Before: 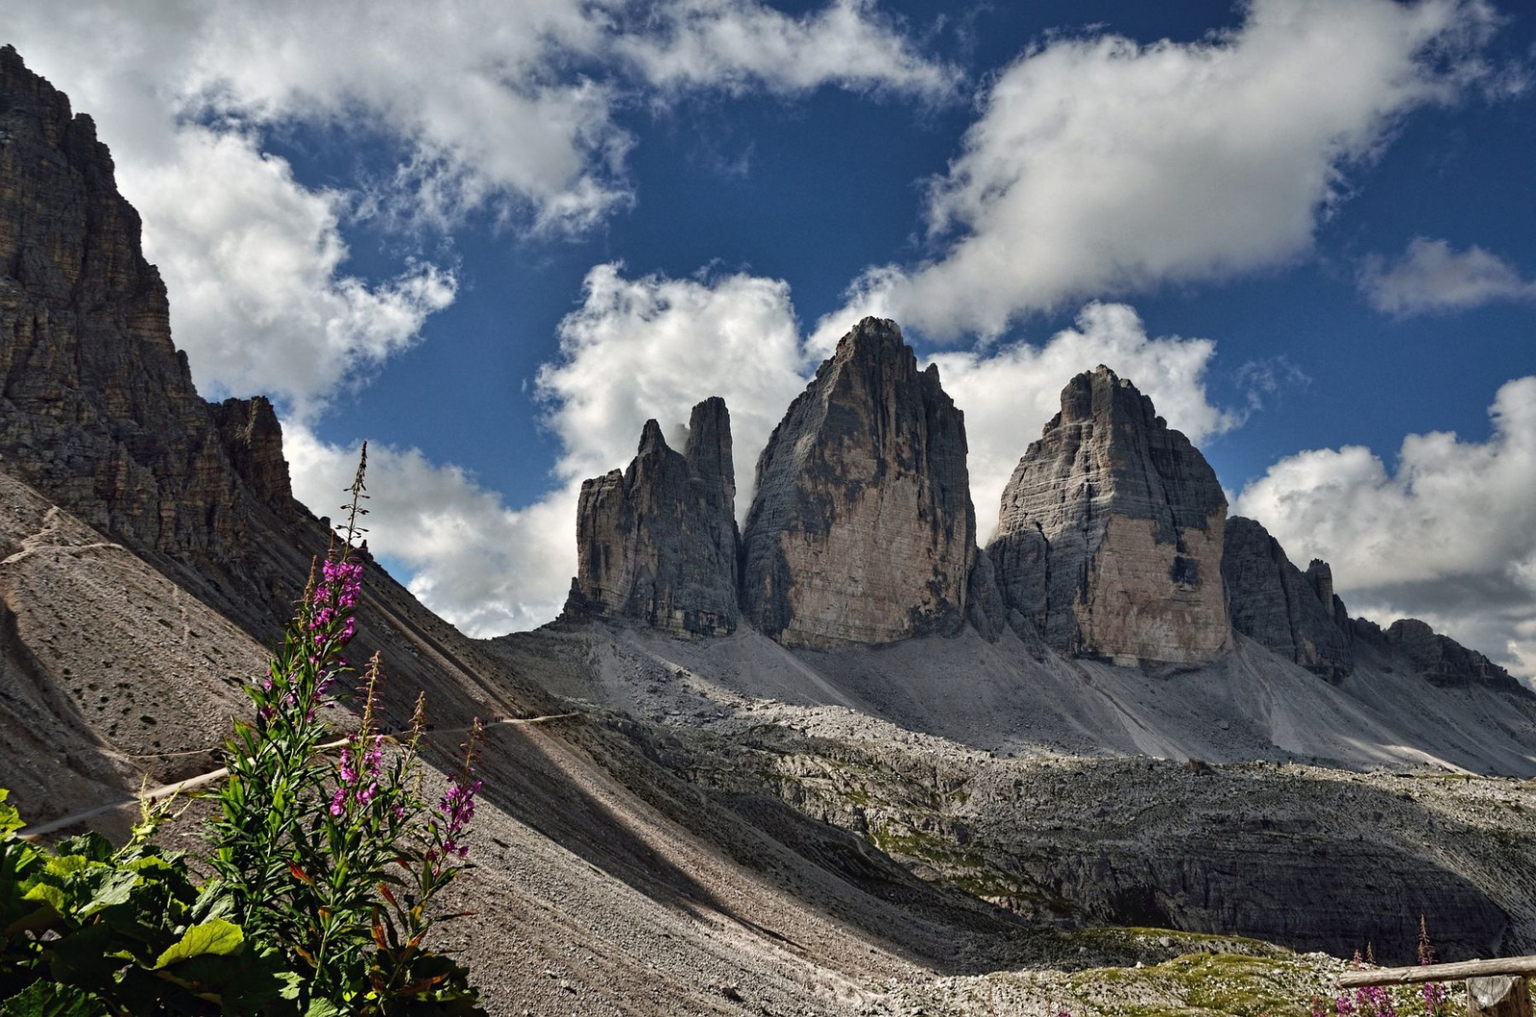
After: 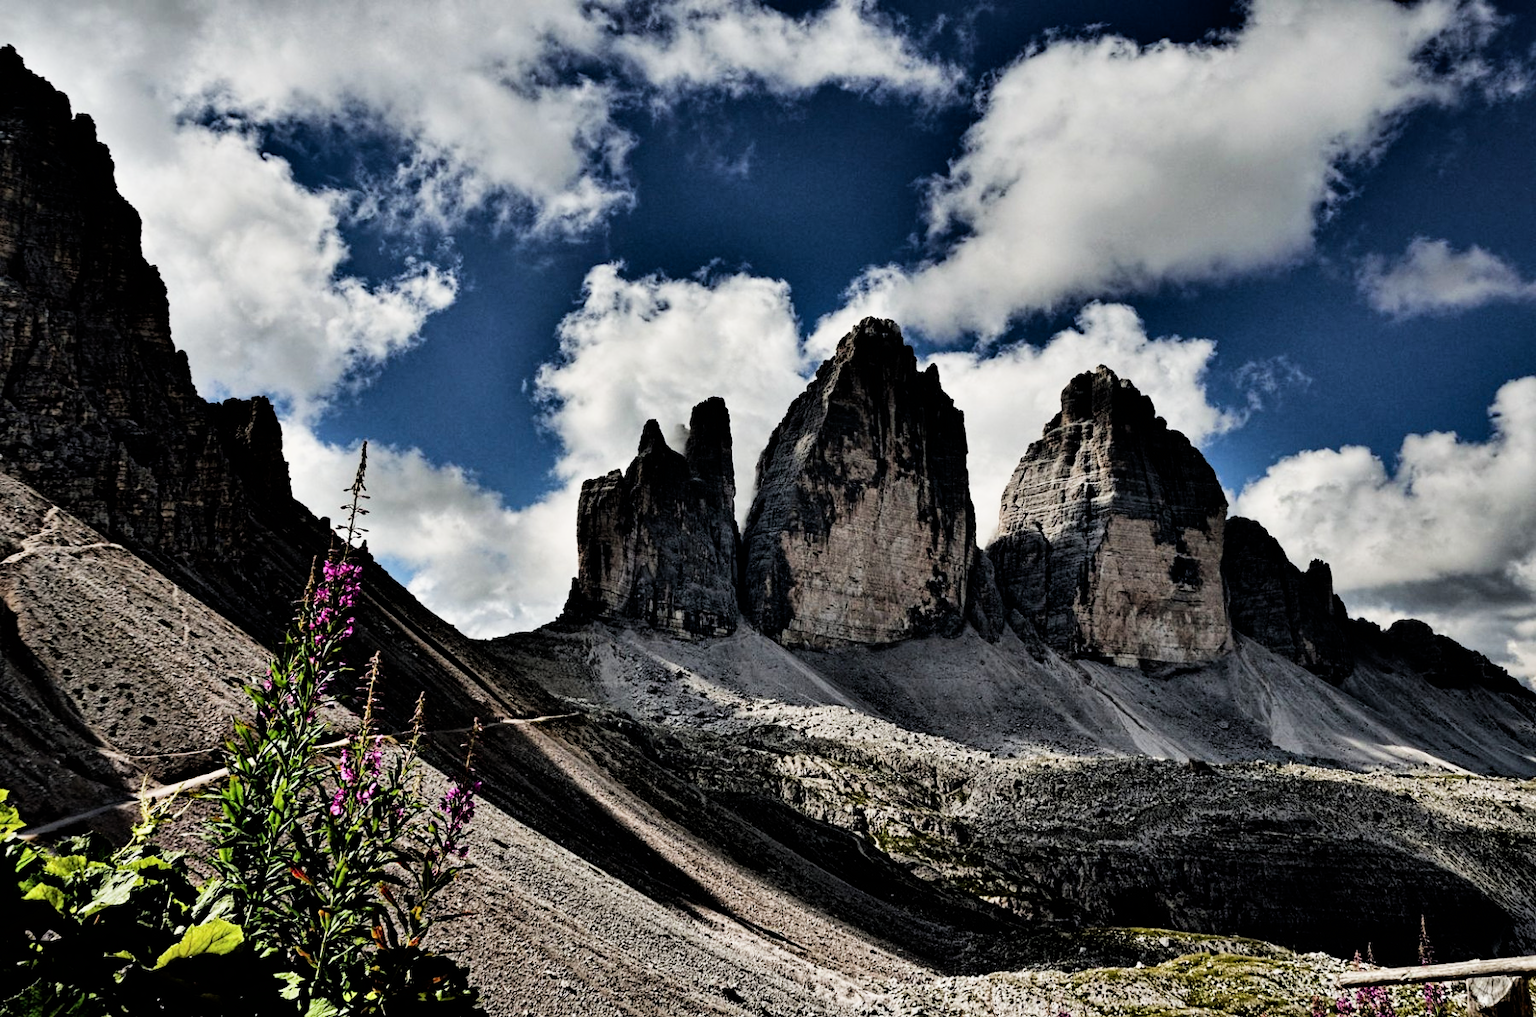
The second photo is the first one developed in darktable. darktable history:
filmic rgb: black relative exposure -5.11 EV, white relative exposure 3.97 EV, hardness 2.91, contrast 1.3, highlights saturation mix -29.38%
contrast equalizer: octaves 7, y [[0.6 ×6], [0.55 ×6], [0 ×6], [0 ×6], [0 ×6]]
